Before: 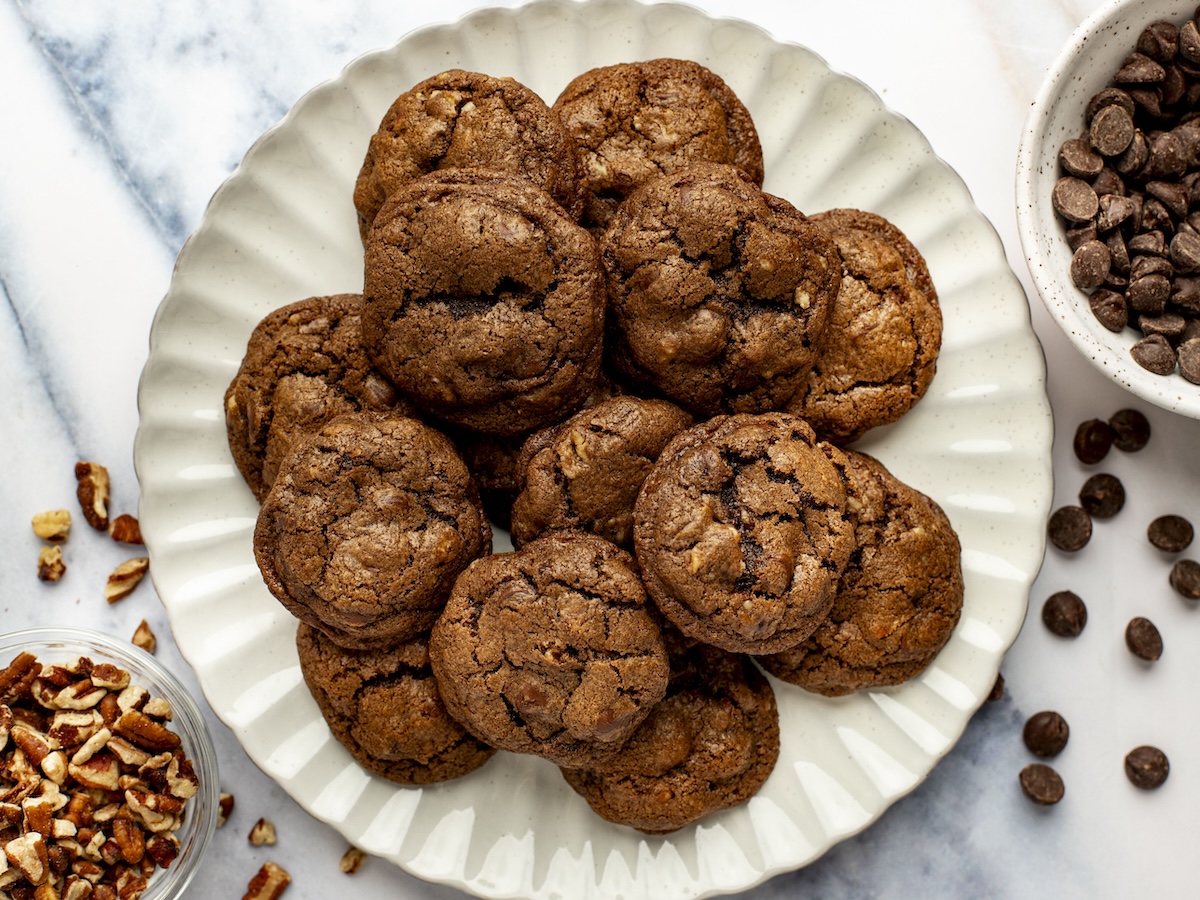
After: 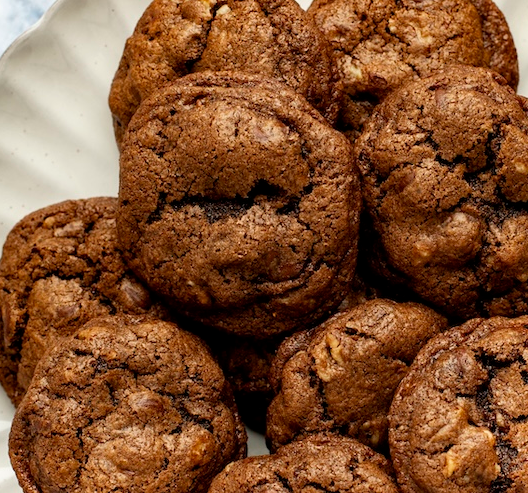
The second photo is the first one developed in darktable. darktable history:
crop: left 20.418%, top 10.794%, right 35.52%, bottom 34.333%
